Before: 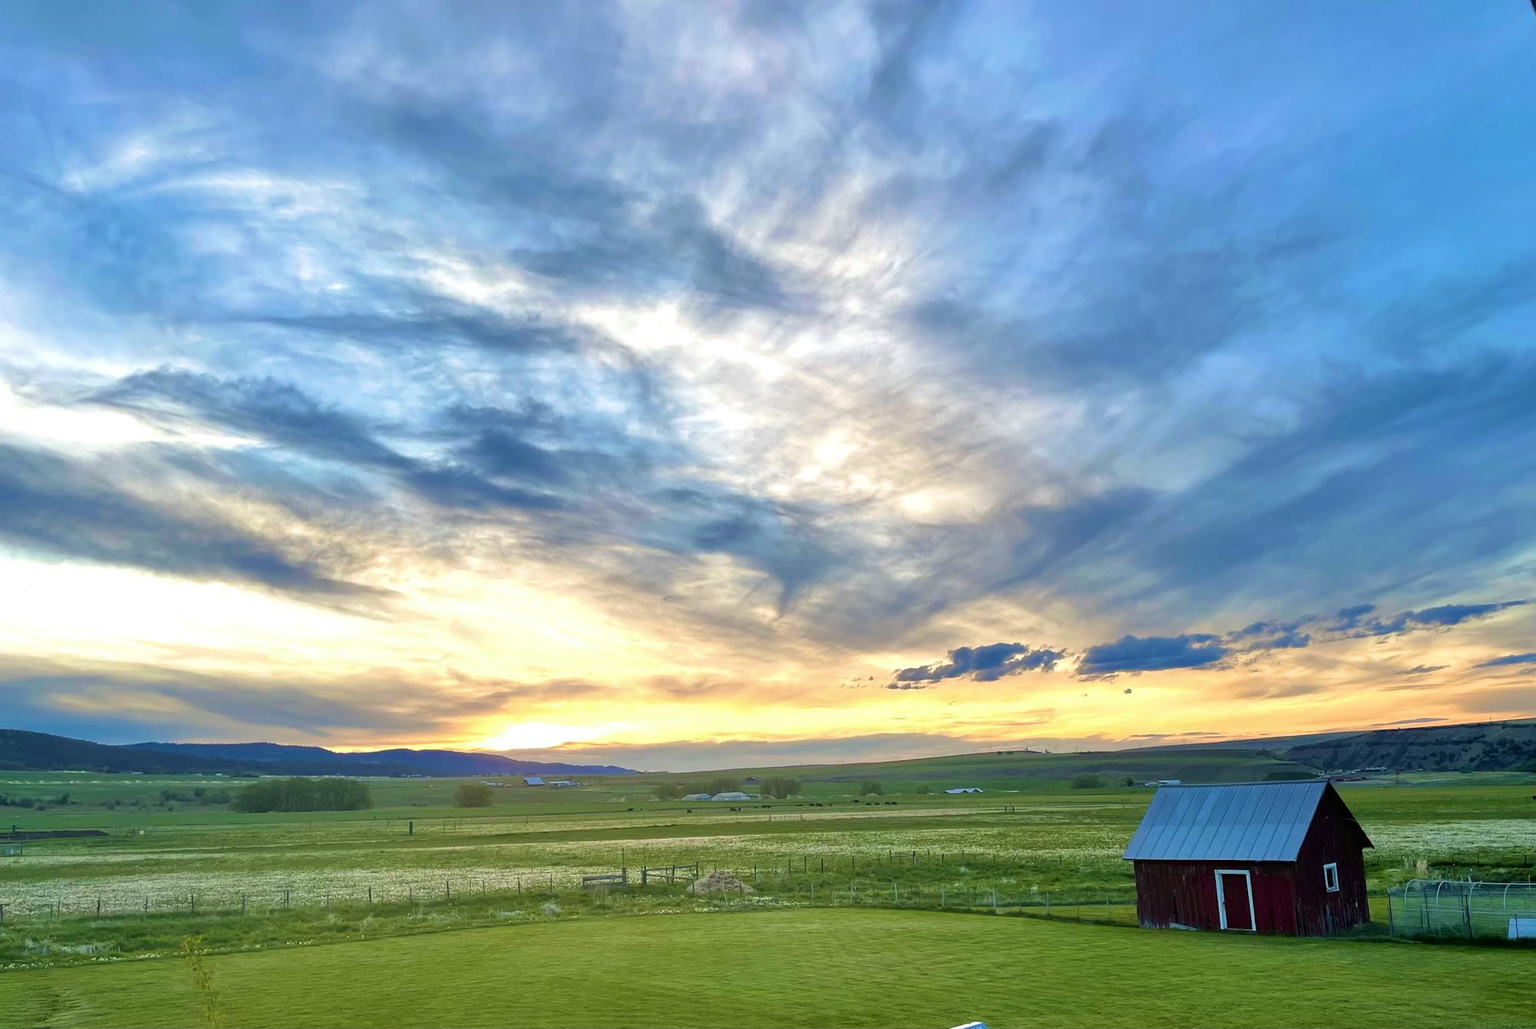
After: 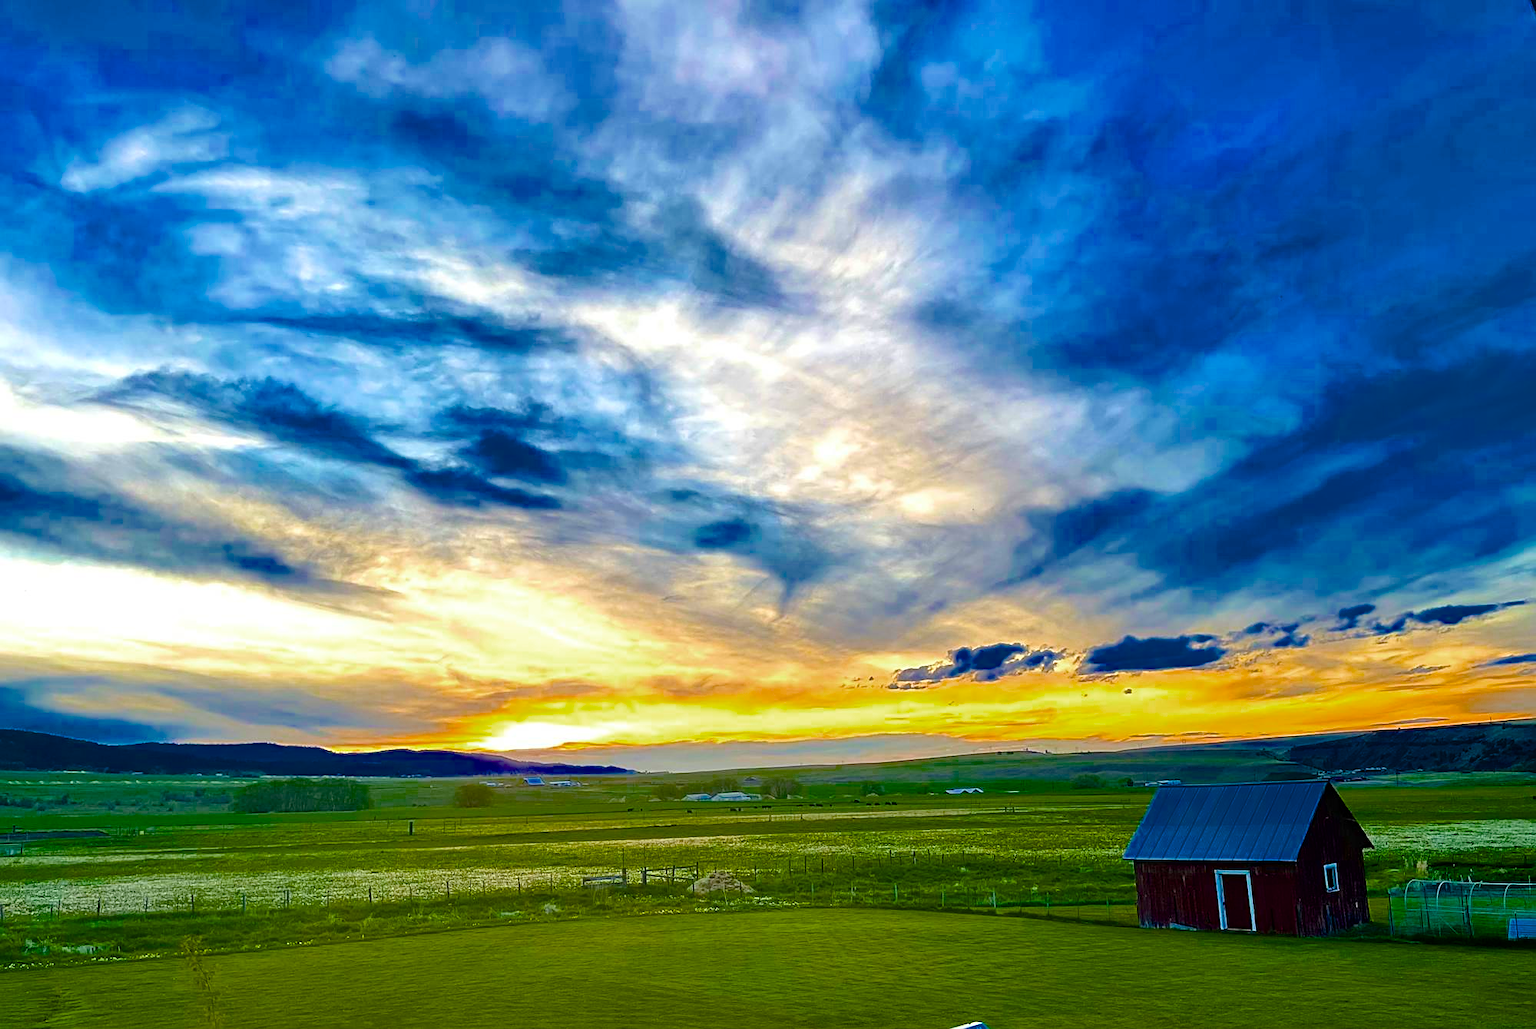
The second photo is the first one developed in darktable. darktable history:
sharpen: on, module defaults
color balance rgb: linear chroma grading › global chroma 14.506%, perceptual saturation grading › global saturation 35.9%, perceptual saturation grading › shadows 34.63%, saturation formula JzAzBz (2021)
